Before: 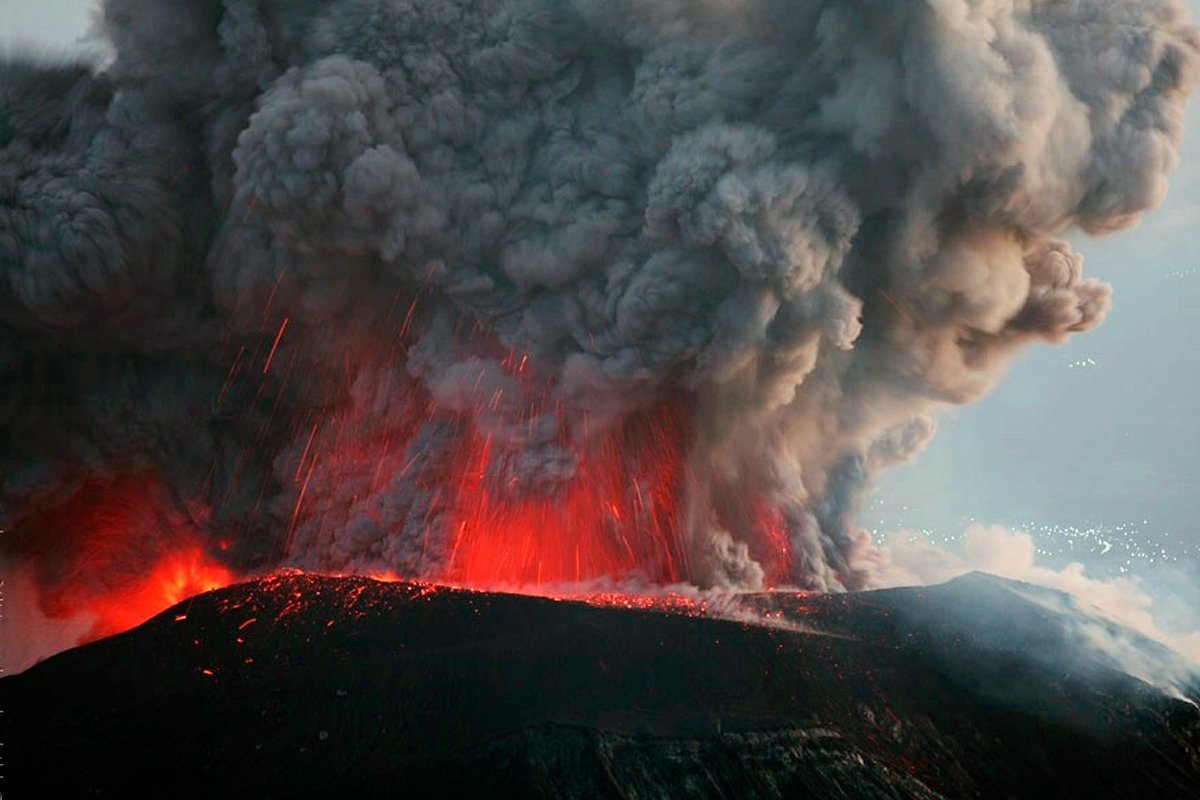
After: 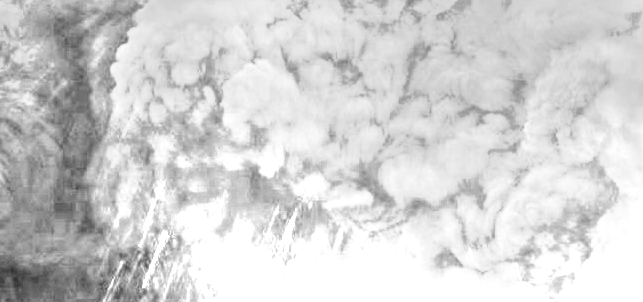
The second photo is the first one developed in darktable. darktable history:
local contrast: highlights 66%, shadows 33%, detail 166%, midtone range 0.2
monochrome: a 73.58, b 64.21
crop: left 10.121%, top 10.631%, right 36.218%, bottom 51.526%
white balance: red 8, blue 8
